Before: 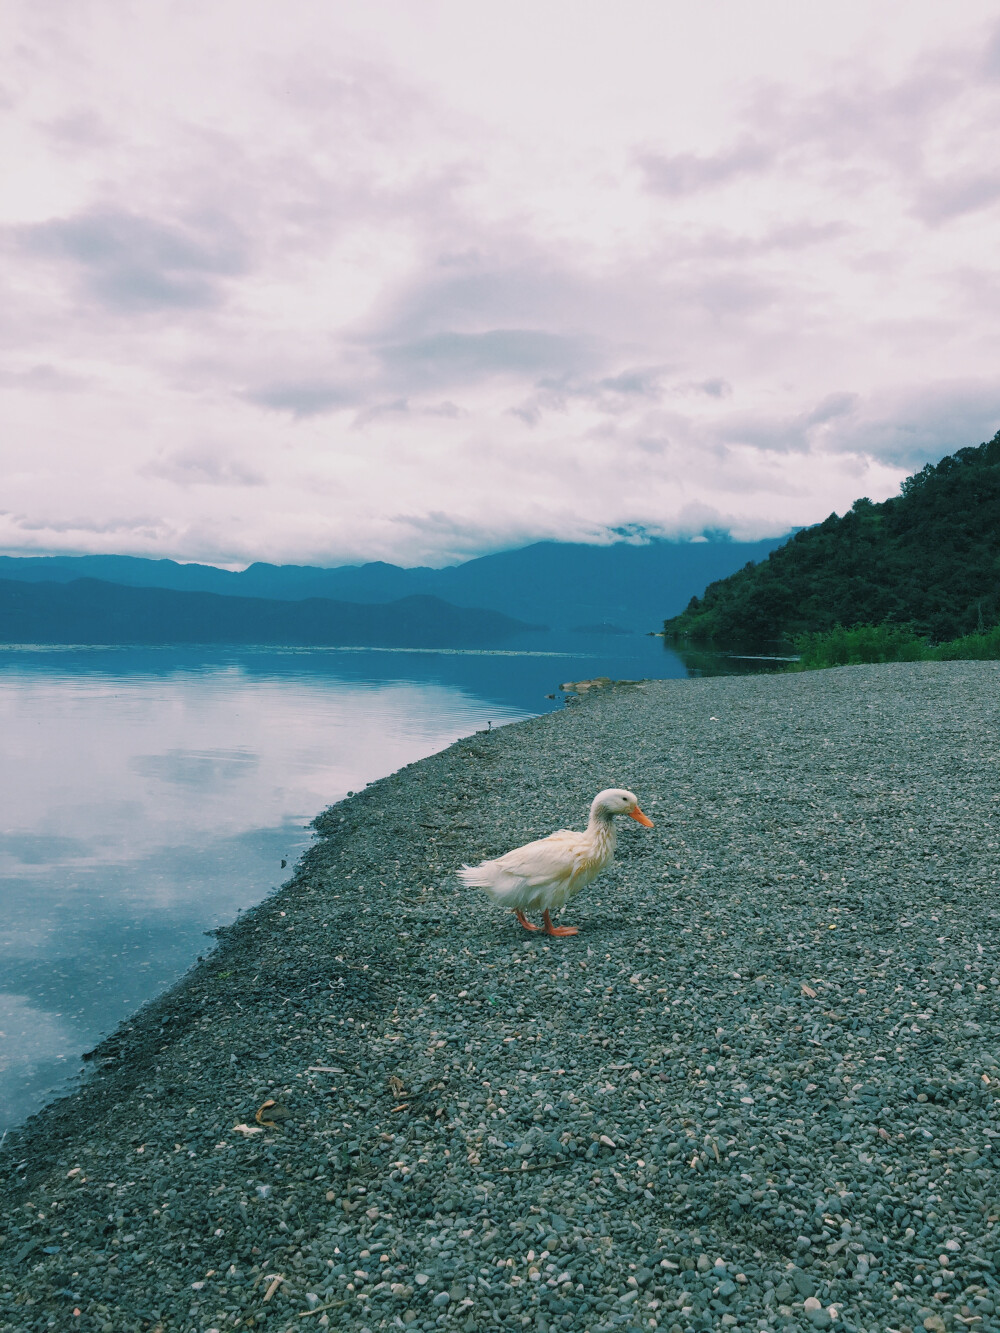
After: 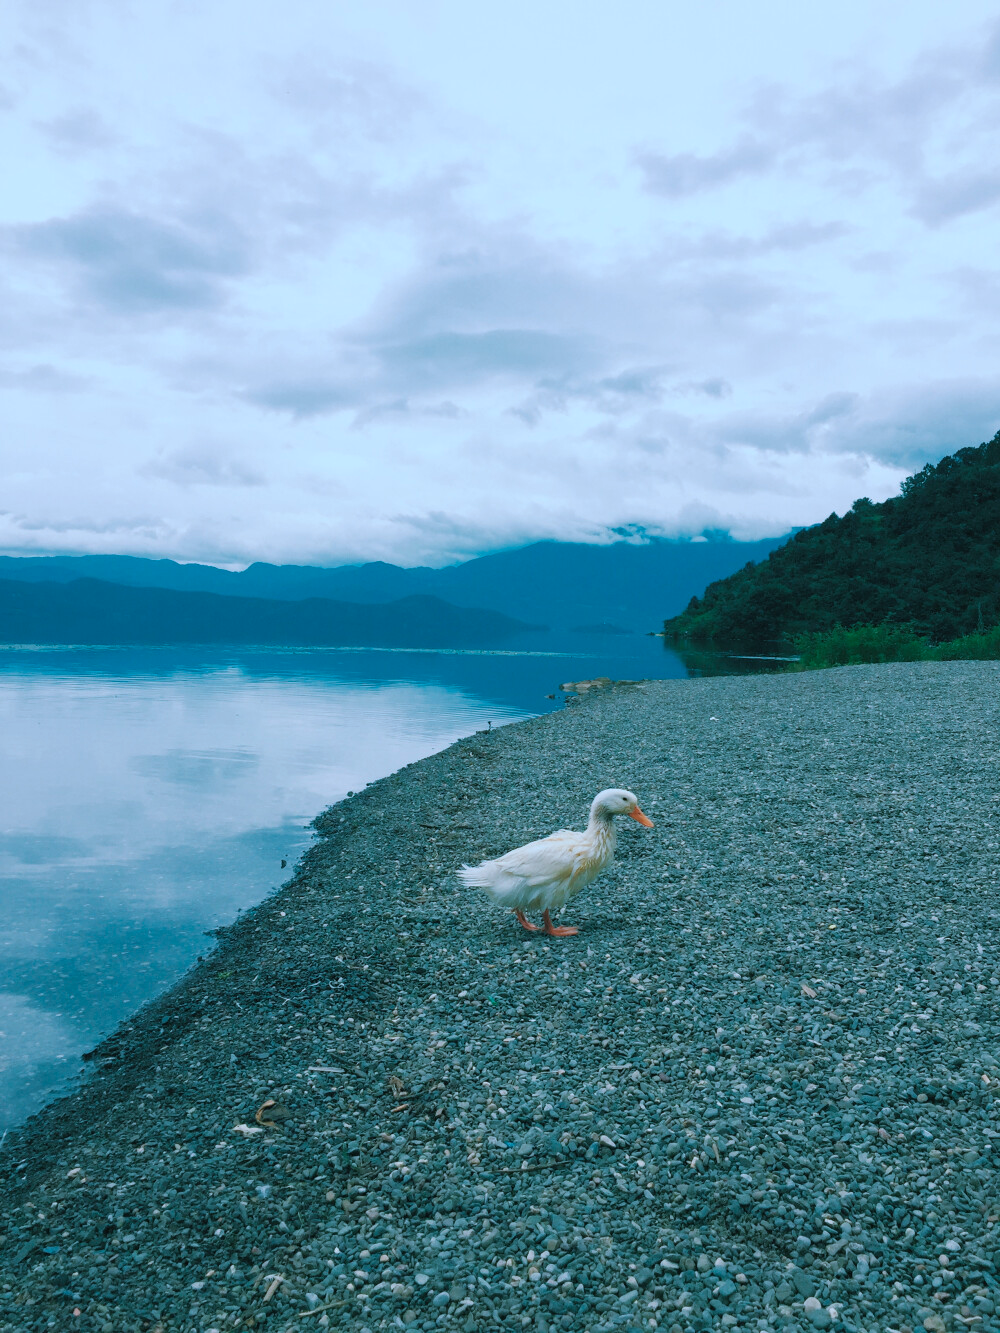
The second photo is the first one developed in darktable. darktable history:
color correction: highlights a* -10.61, highlights b* -19.62
